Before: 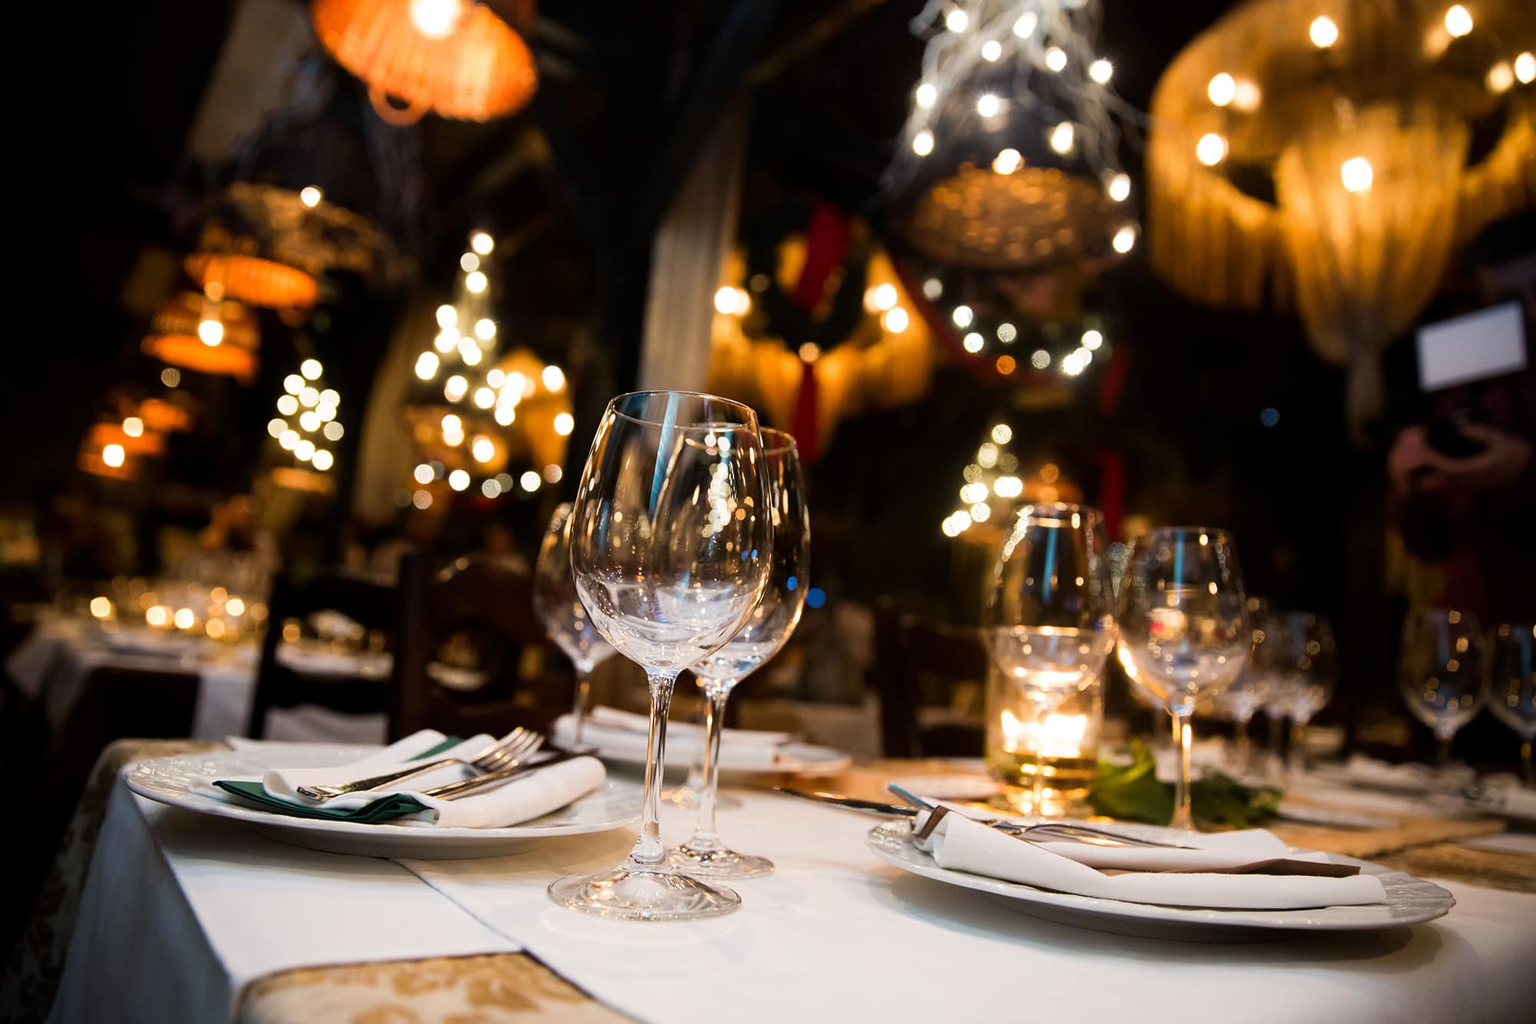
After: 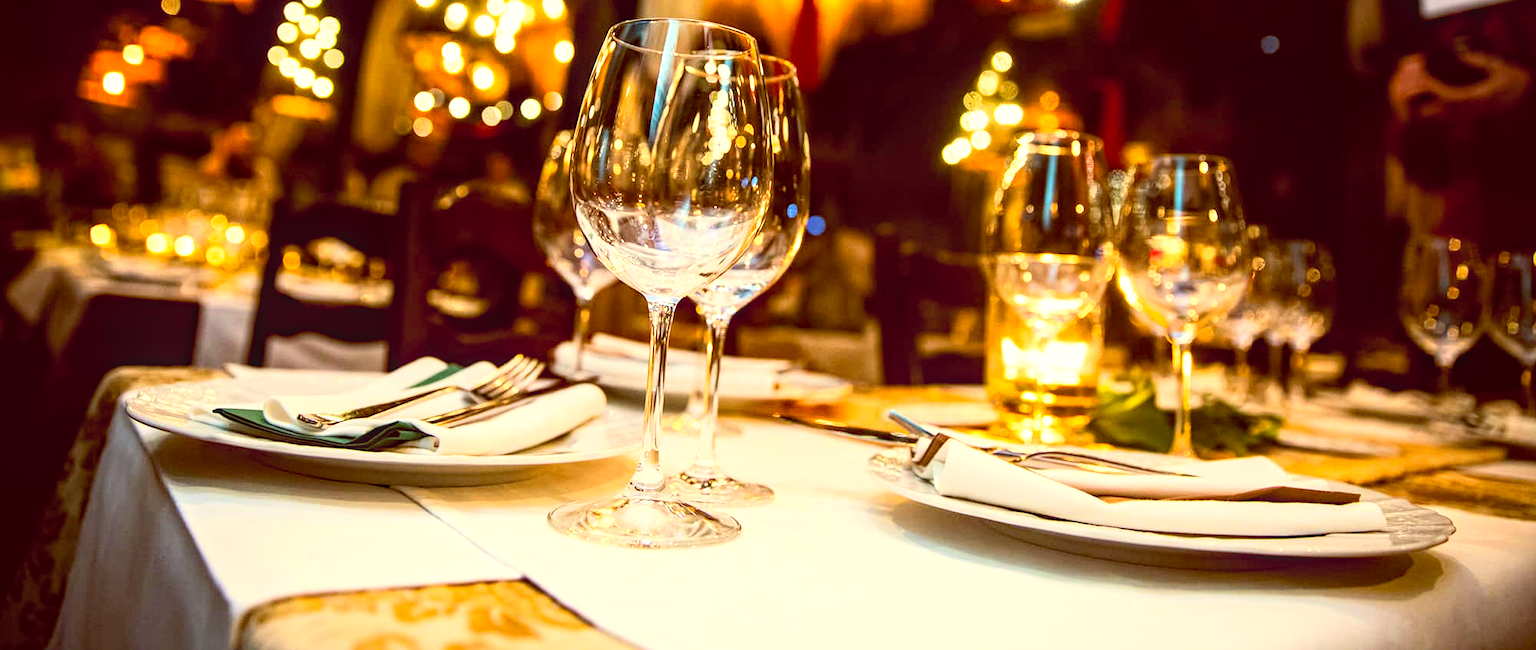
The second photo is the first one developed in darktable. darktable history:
crop and rotate: top 36.435%
local contrast: highlights 61%, detail 143%, midtone range 0.428
haze removal: compatibility mode true, adaptive false
color balance: lift [1.001, 1.007, 1, 0.993], gamma [1.023, 1.026, 1.01, 0.974], gain [0.964, 1.059, 1.073, 0.927]
contrast brightness saturation: contrast 0.24, brightness 0.26, saturation 0.39
exposure: black level correction 0, exposure 0.5 EV, compensate highlight preservation false
